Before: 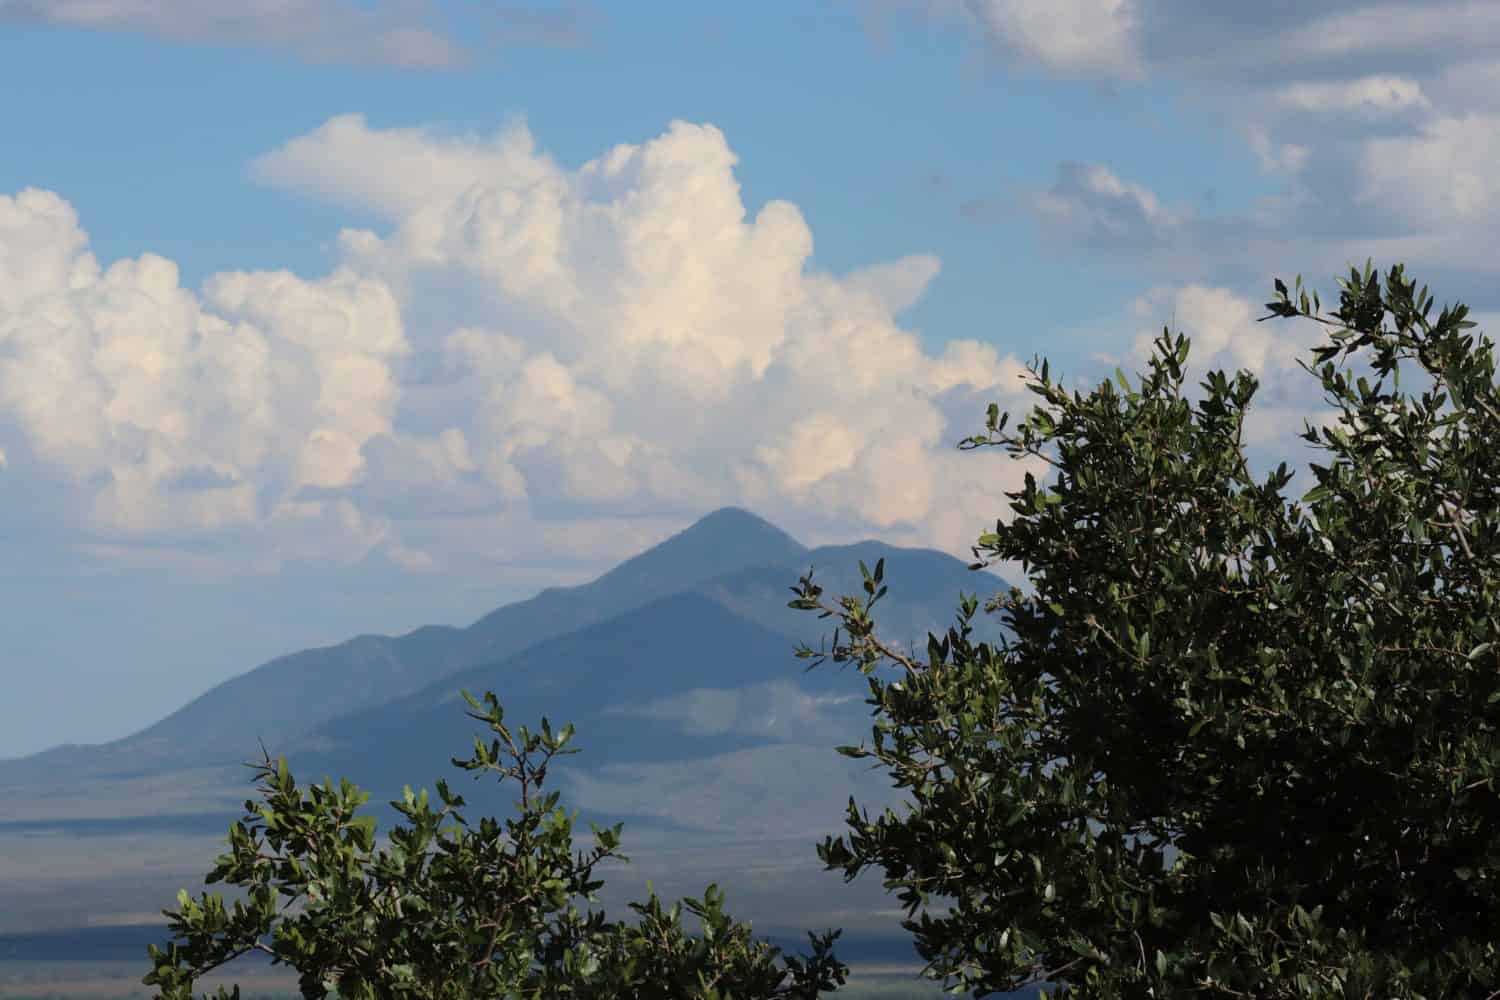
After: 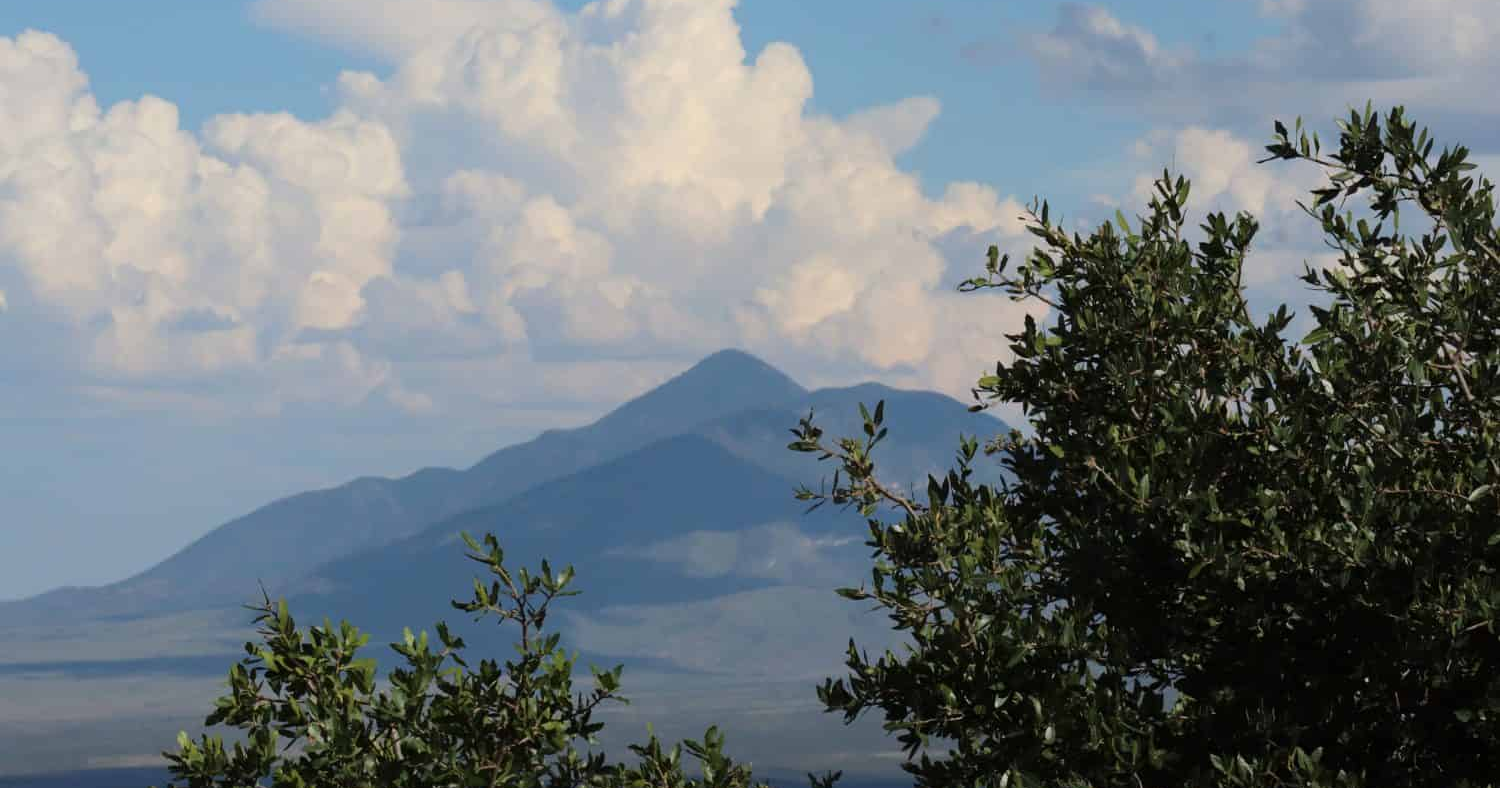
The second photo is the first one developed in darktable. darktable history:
crop and rotate: top 15.805%, bottom 5.342%
